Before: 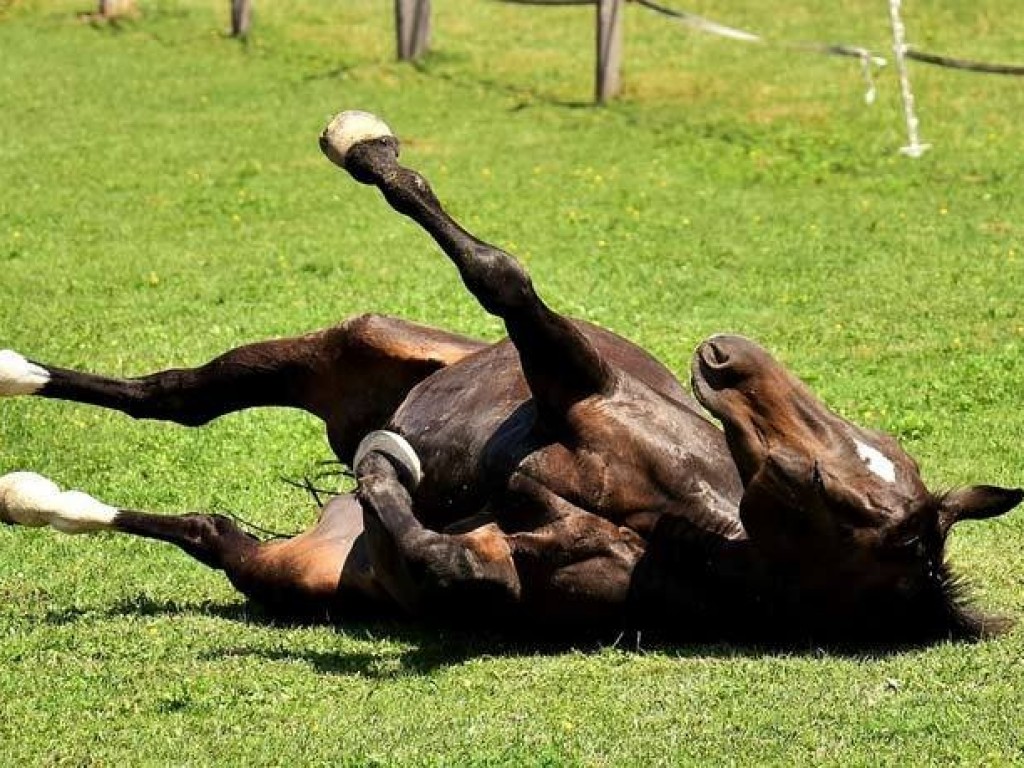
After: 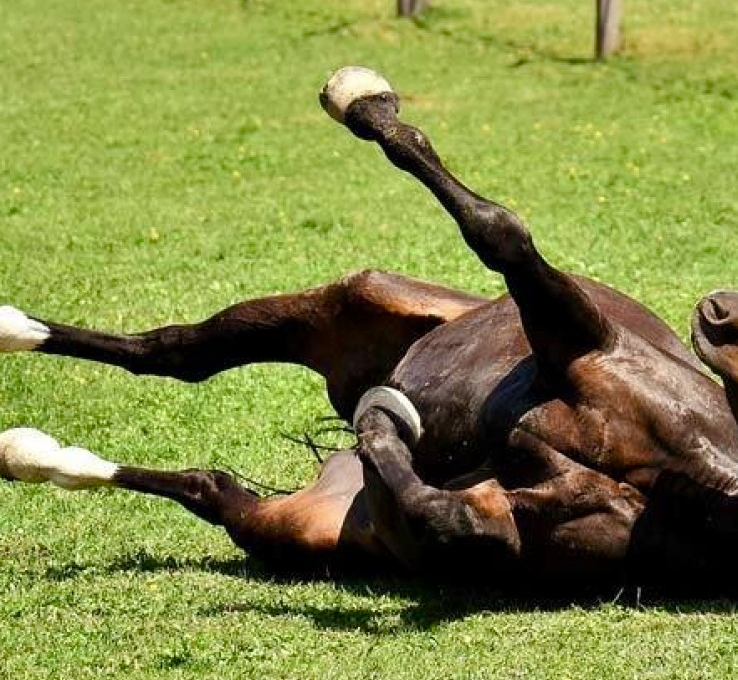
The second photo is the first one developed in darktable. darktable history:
crop: top 5.802%, right 27.836%, bottom 5.58%
color balance rgb: linear chroma grading › global chroma 8.906%, perceptual saturation grading › global saturation -0.031%, perceptual saturation grading › highlights -19.902%, perceptual saturation grading › shadows 19.742%, global vibrance 9.325%
